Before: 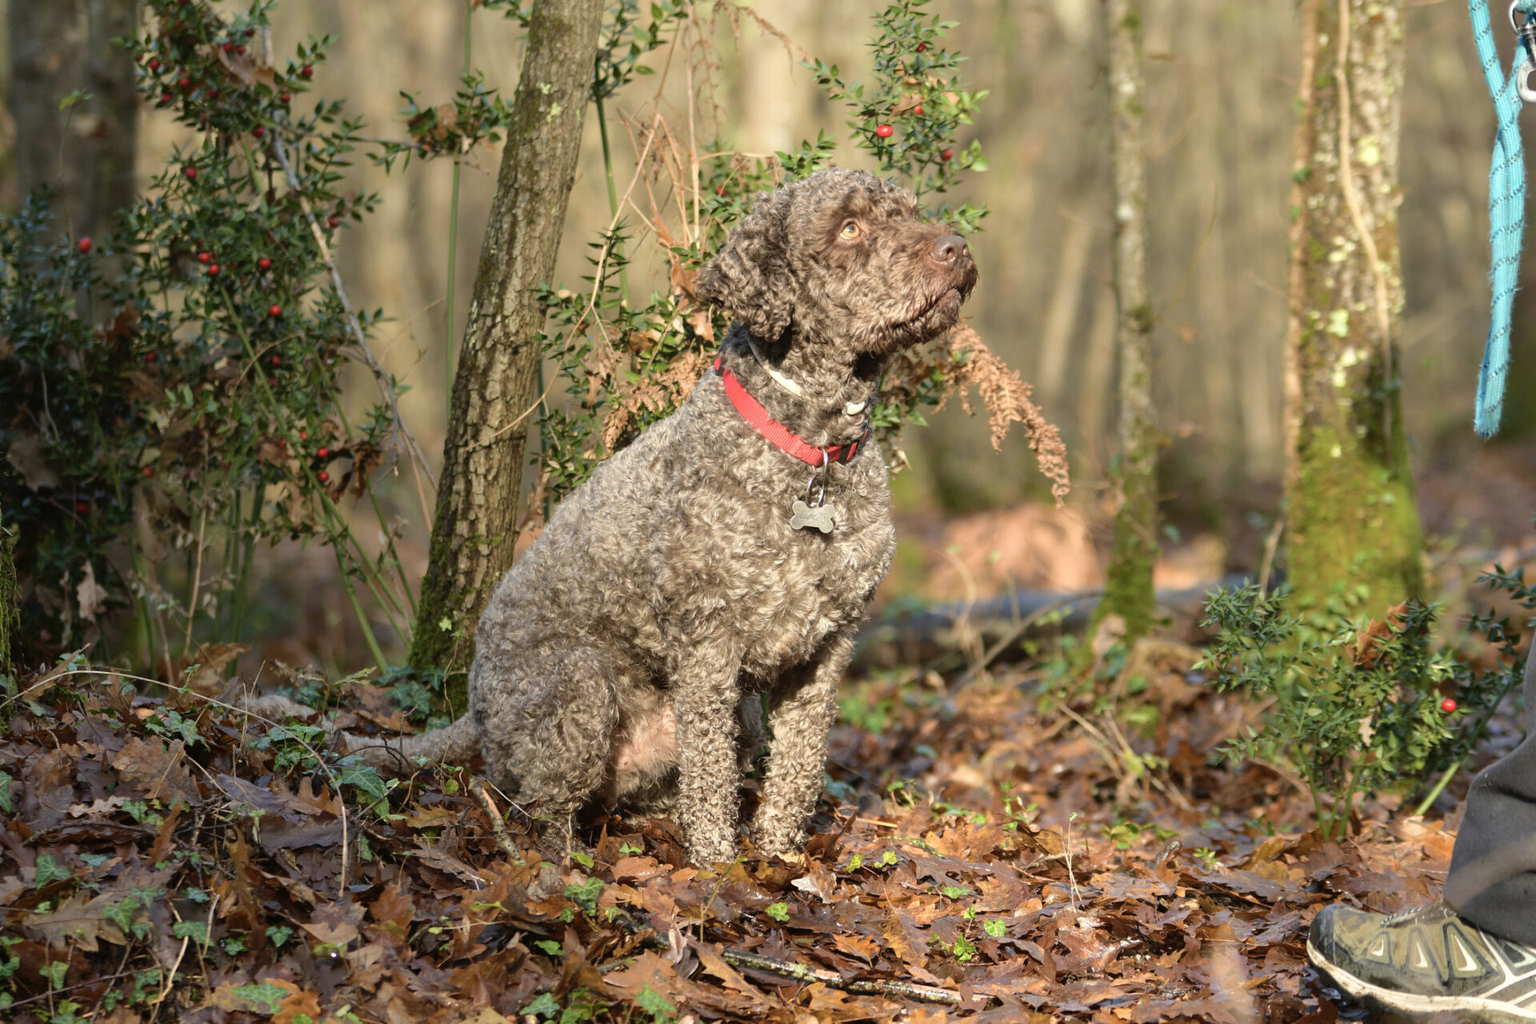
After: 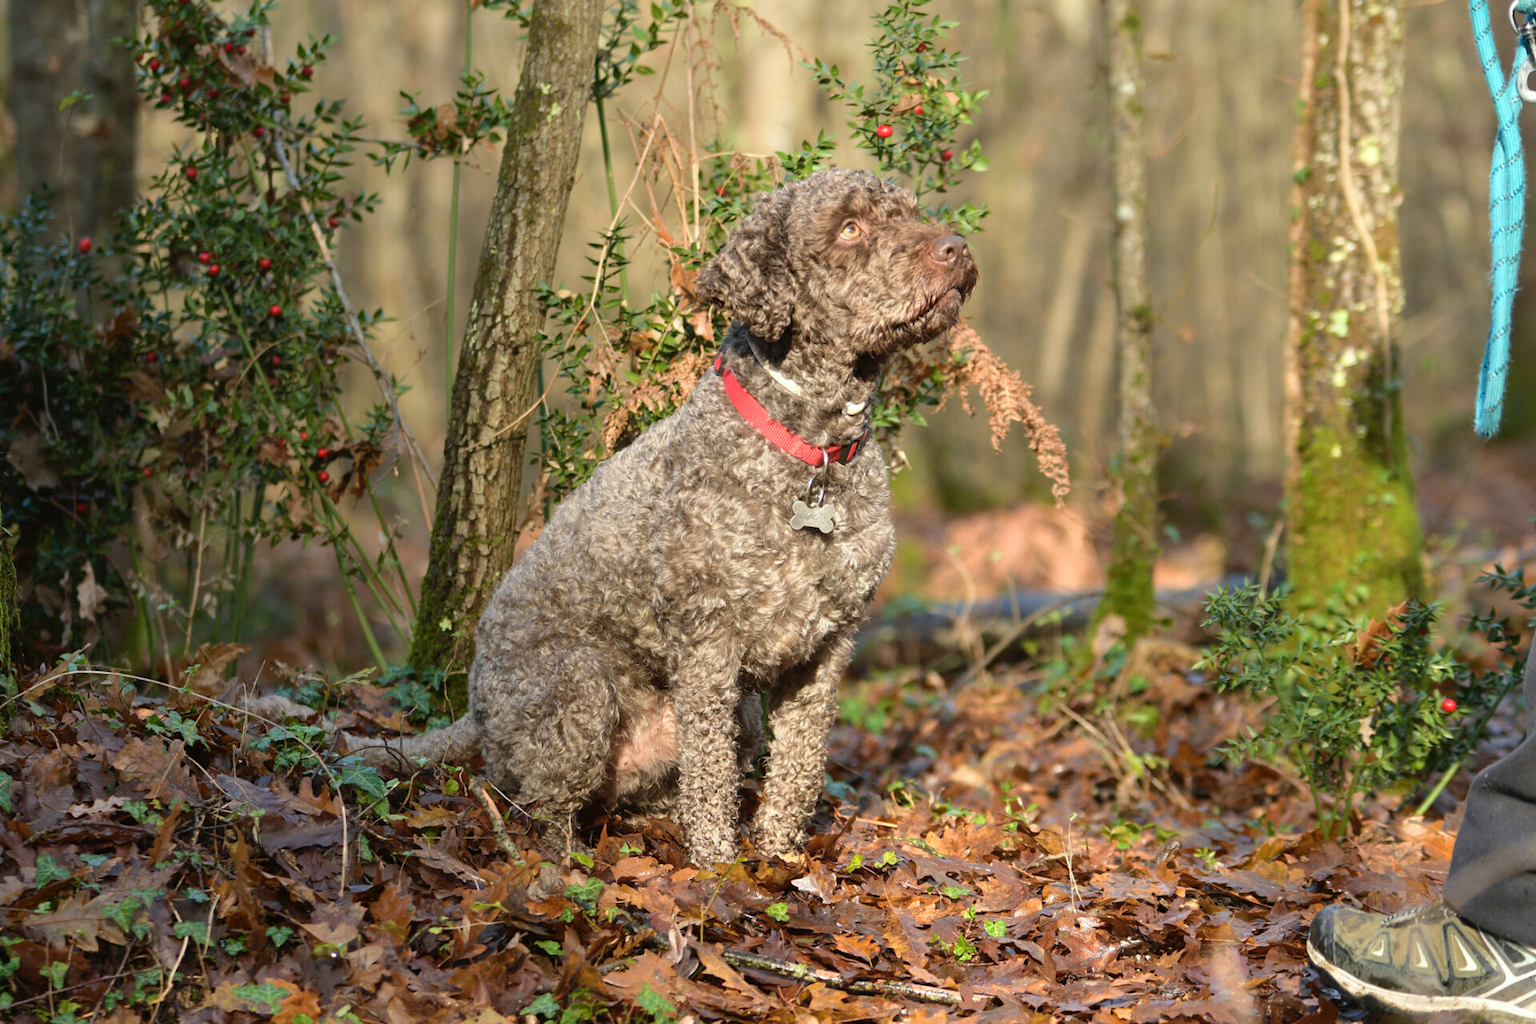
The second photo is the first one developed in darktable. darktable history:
shadows and highlights: radius 334.93, shadows 63.48, highlights 6.06, compress 87.7%, highlights color adjustment 39.73%, soften with gaussian
white balance: red 0.988, blue 1.017
